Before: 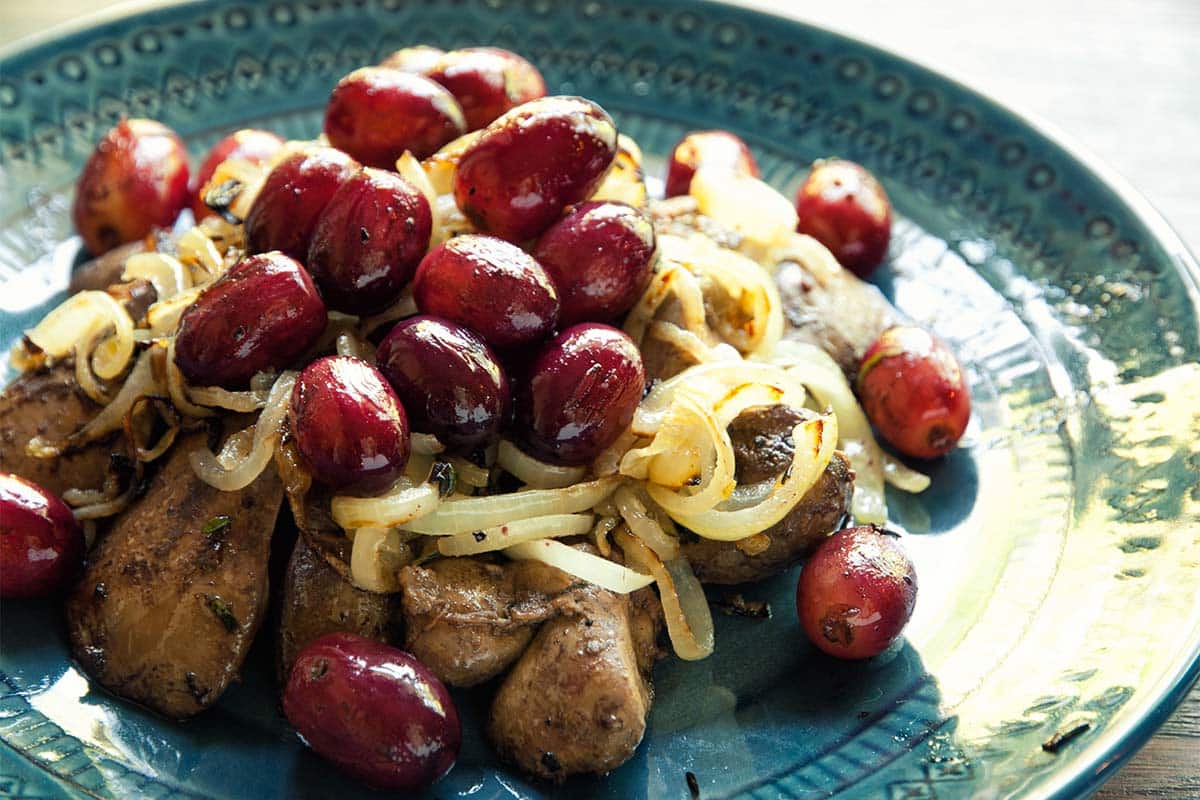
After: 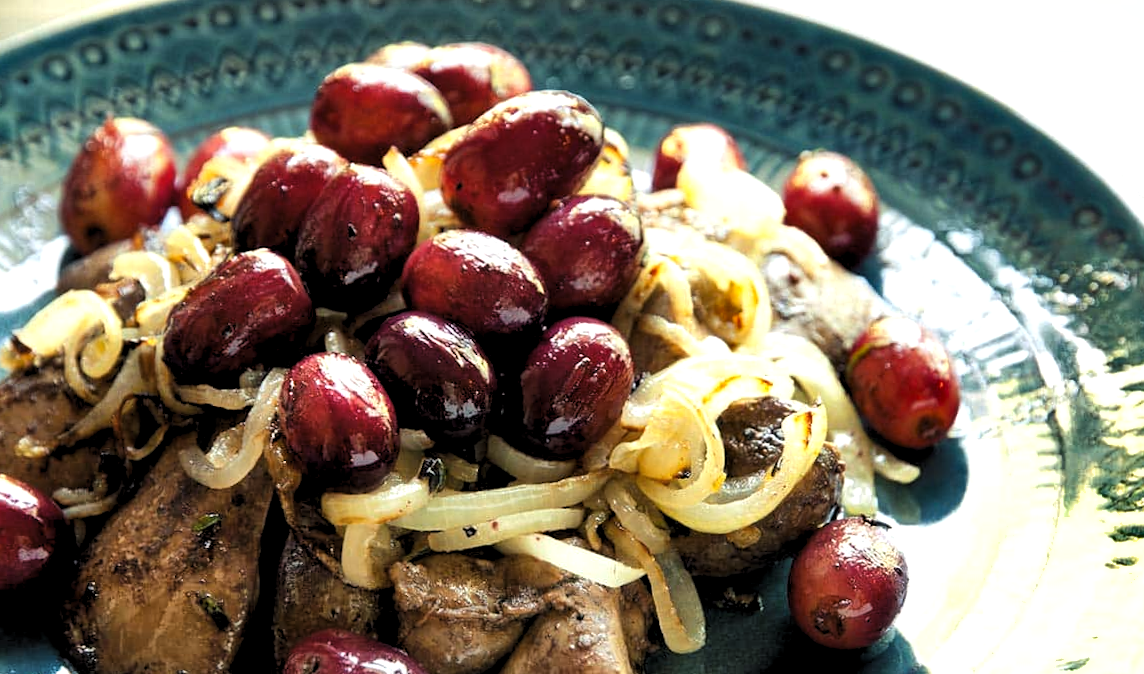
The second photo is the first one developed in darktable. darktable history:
levels: levels [0.062, 0.494, 0.925]
crop and rotate: angle 0.585°, left 0.23%, right 2.925%, bottom 14.348%
shadows and highlights: soften with gaussian
color correction: highlights b* 0.028
